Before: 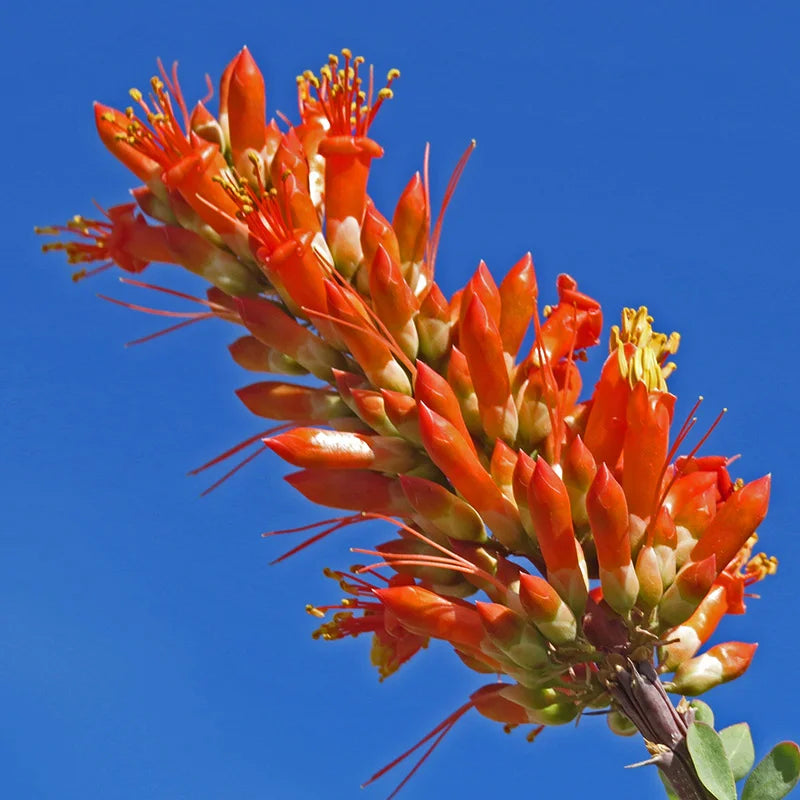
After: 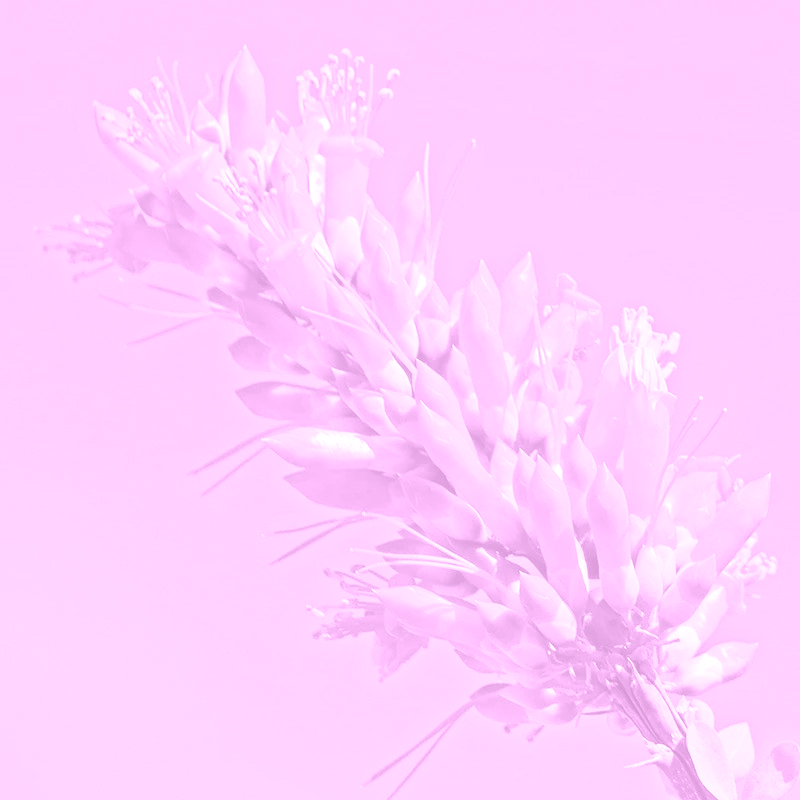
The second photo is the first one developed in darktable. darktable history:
exposure: black level correction 0, exposure 1.45 EV, compensate exposure bias true, compensate highlight preservation false
colorize: hue 331.2°, saturation 75%, source mix 30.28%, lightness 70.52%, version 1
contrast brightness saturation: contrast 0.22
